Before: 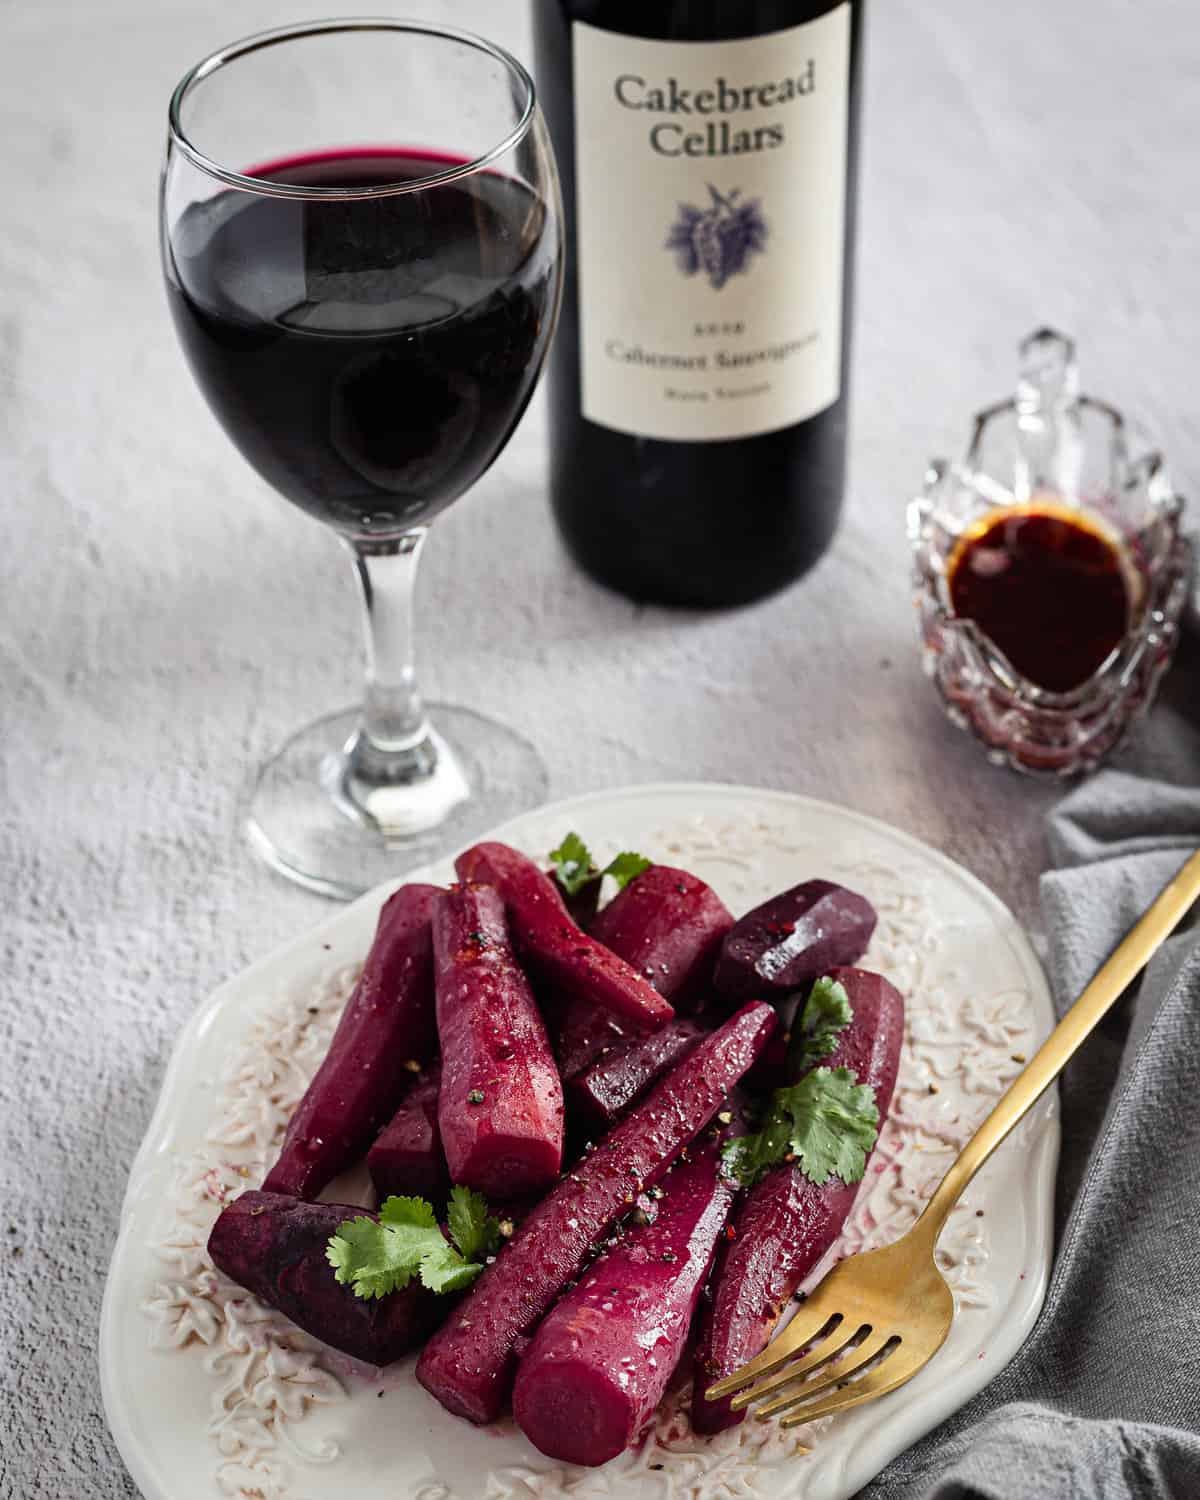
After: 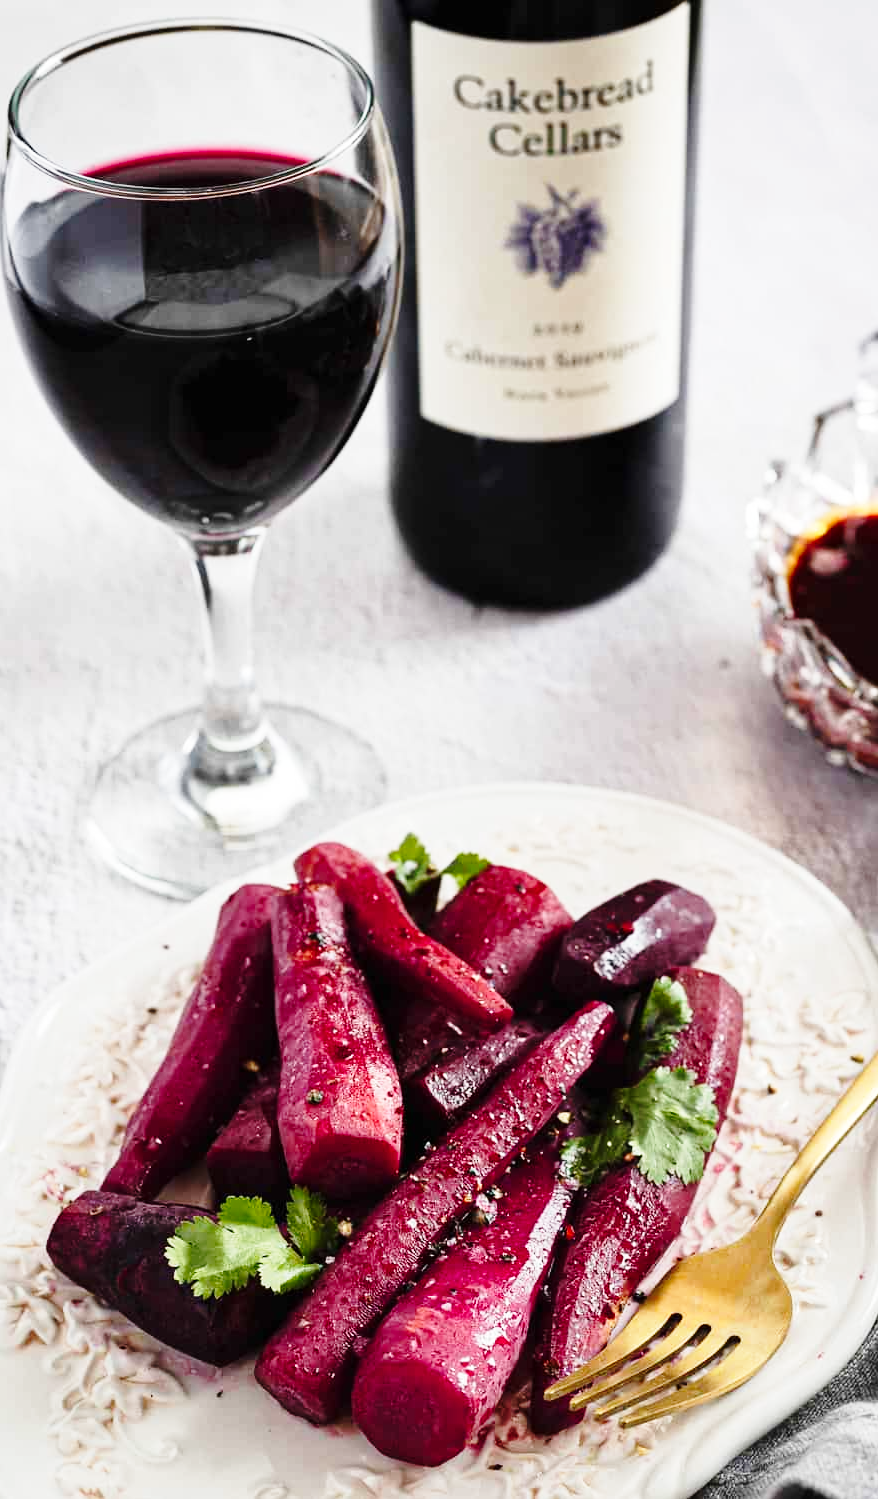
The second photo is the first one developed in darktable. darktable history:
crop: left 13.443%, right 13.31%
base curve: curves: ch0 [(0, 0) (0.028, 0.03) (0.121, 0.232) (0.46, 0.748) (0.859, 0.968) (1, 1)], preserve colors none
